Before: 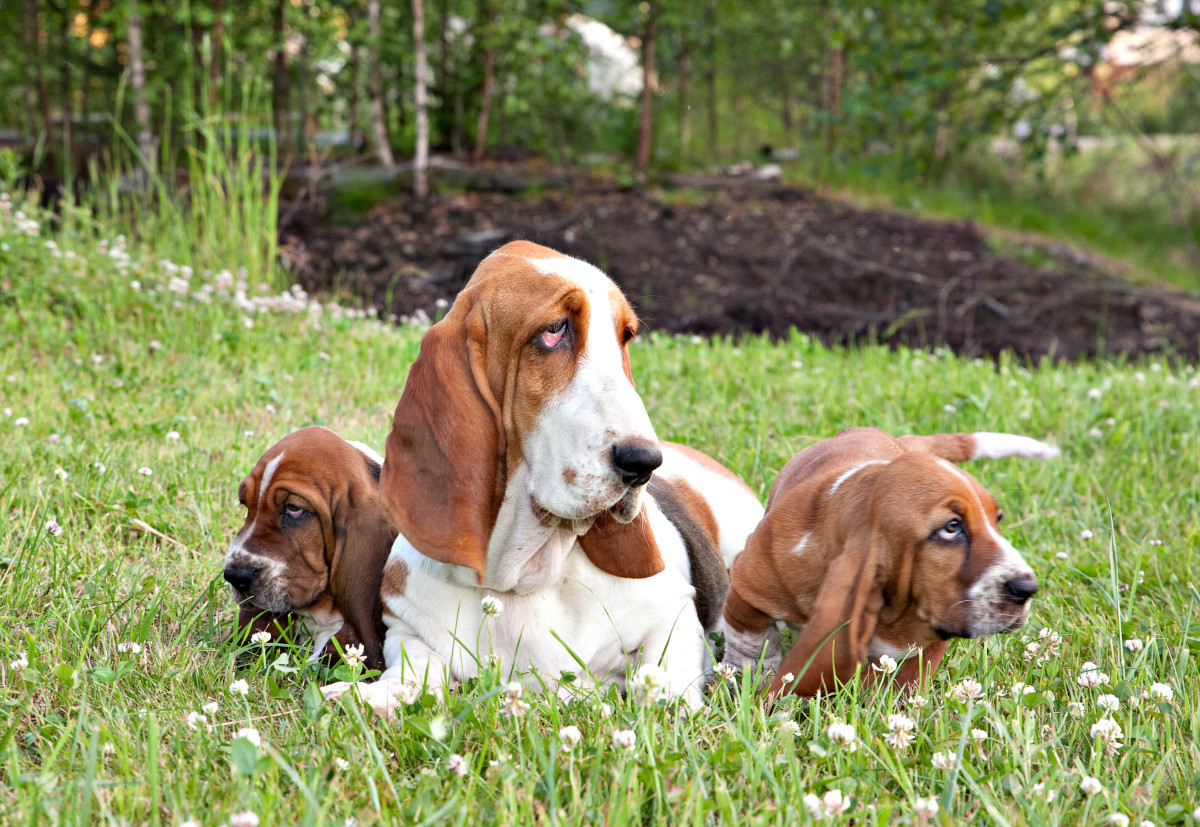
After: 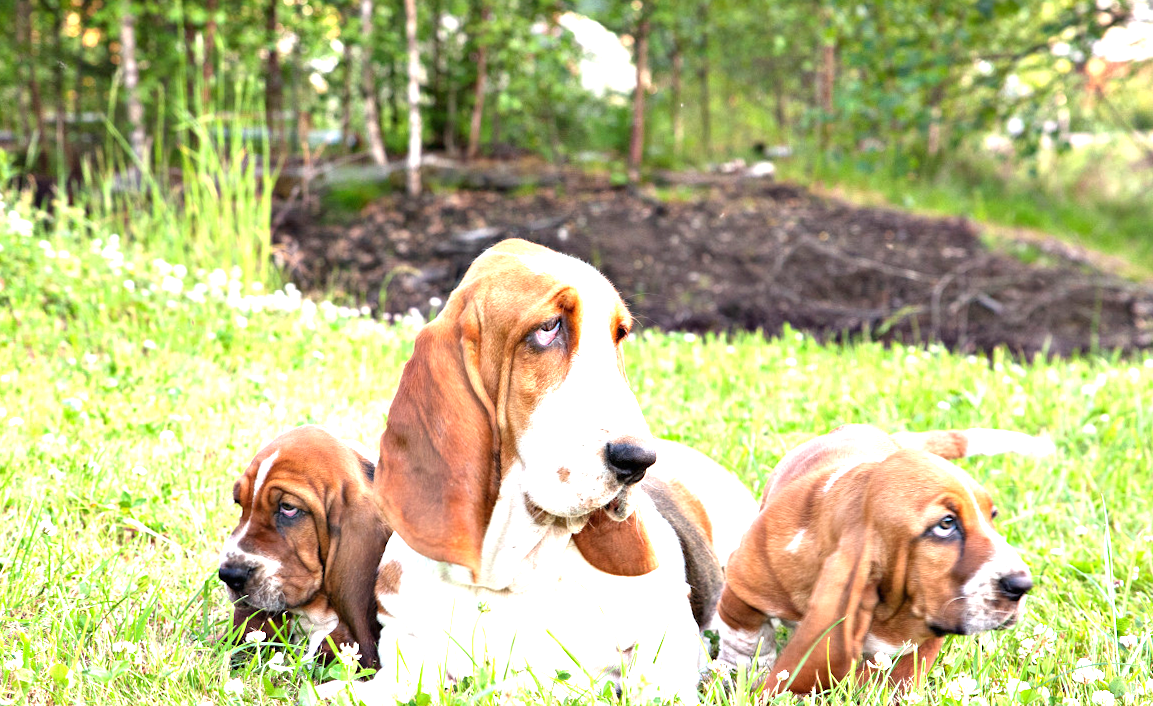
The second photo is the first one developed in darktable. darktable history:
exposure: black level correction 0, exposure 1.379 EV, compensate exposure bias true, compensate highlight preservation false
crop and rotate: angle 0.2°, left 0.275%, right 3.127%, bottom 14.18%
